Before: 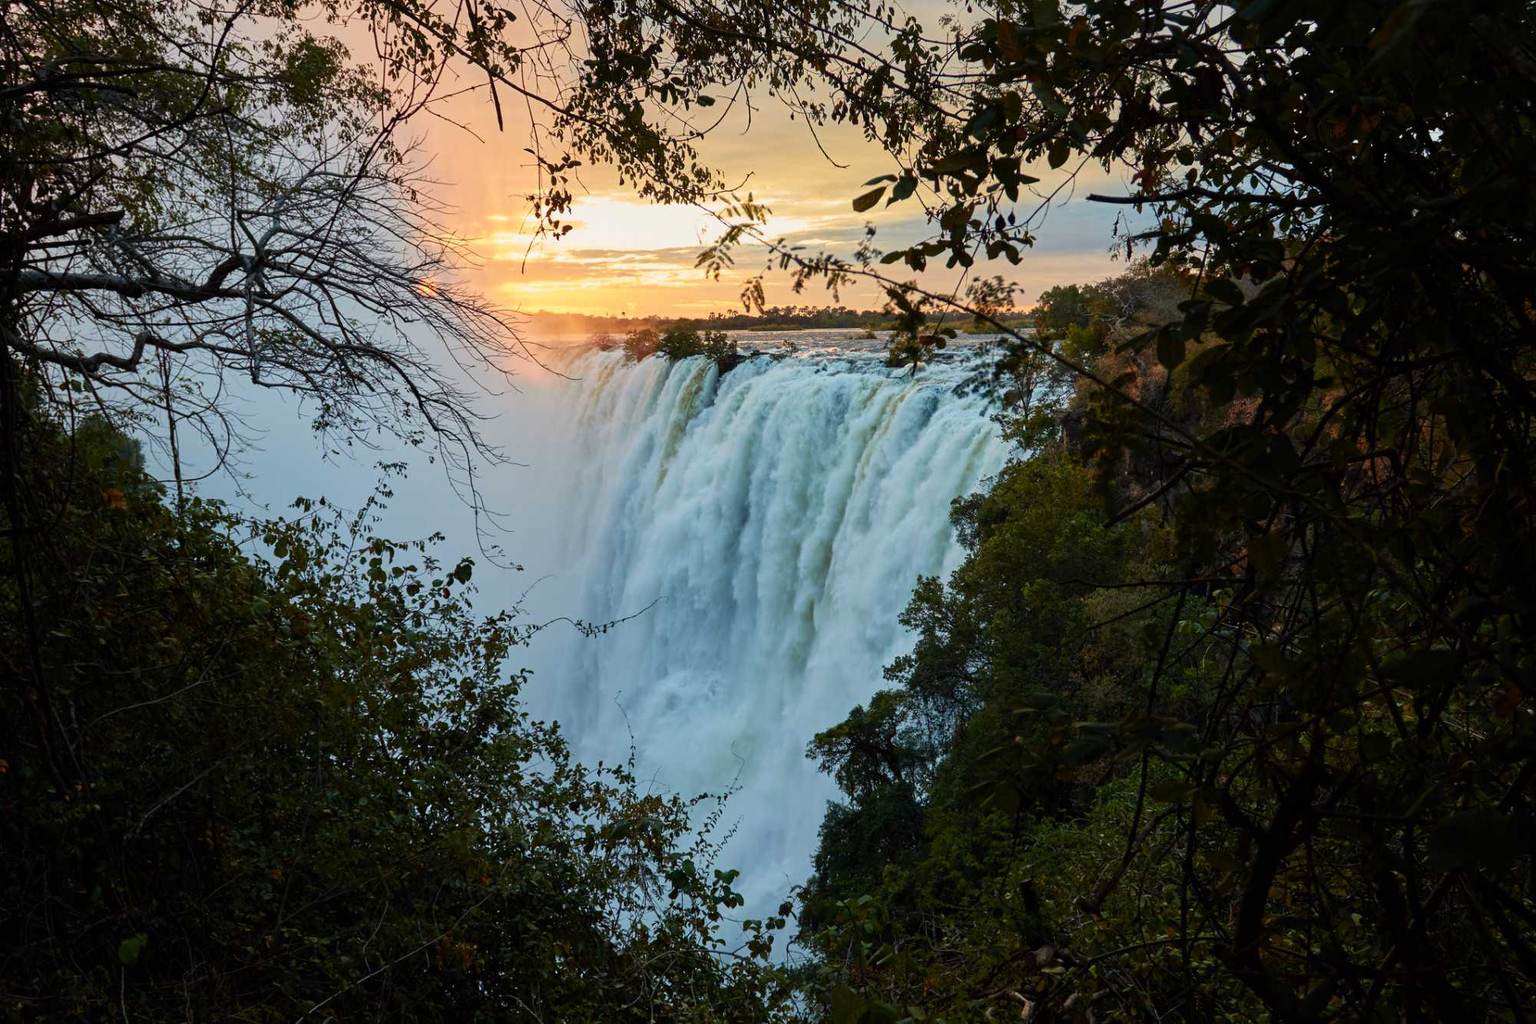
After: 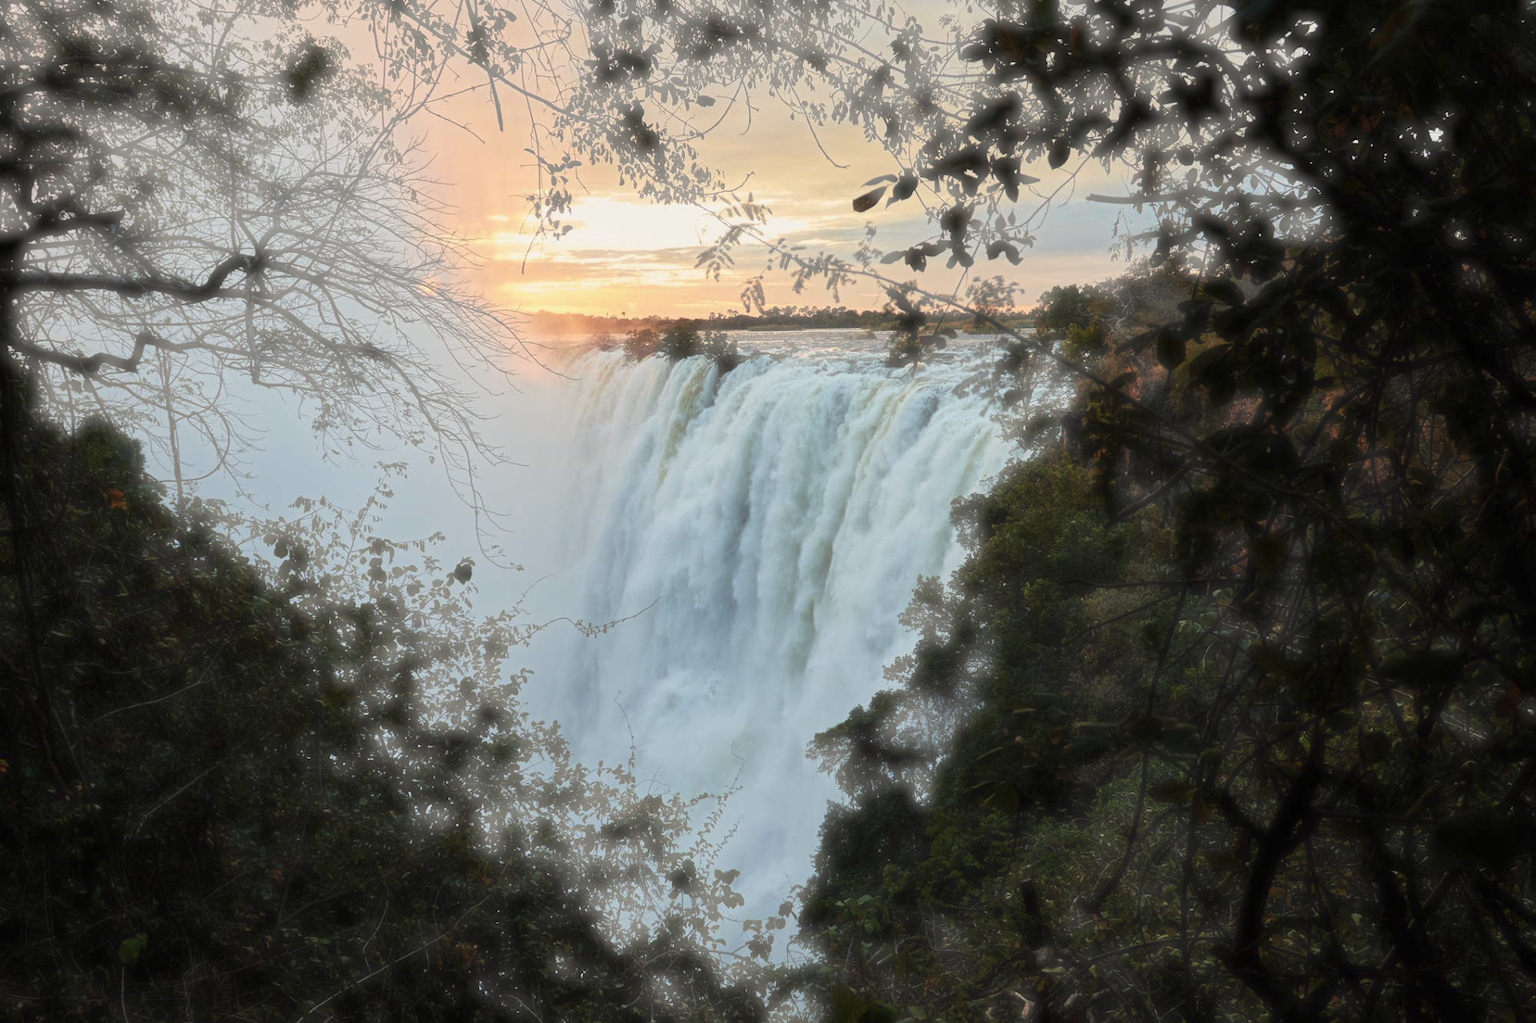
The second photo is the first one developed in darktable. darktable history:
contrast brightness saturation: saturation -0.058
haze removal: strength -0.893, distance 0.23, adaptive false
